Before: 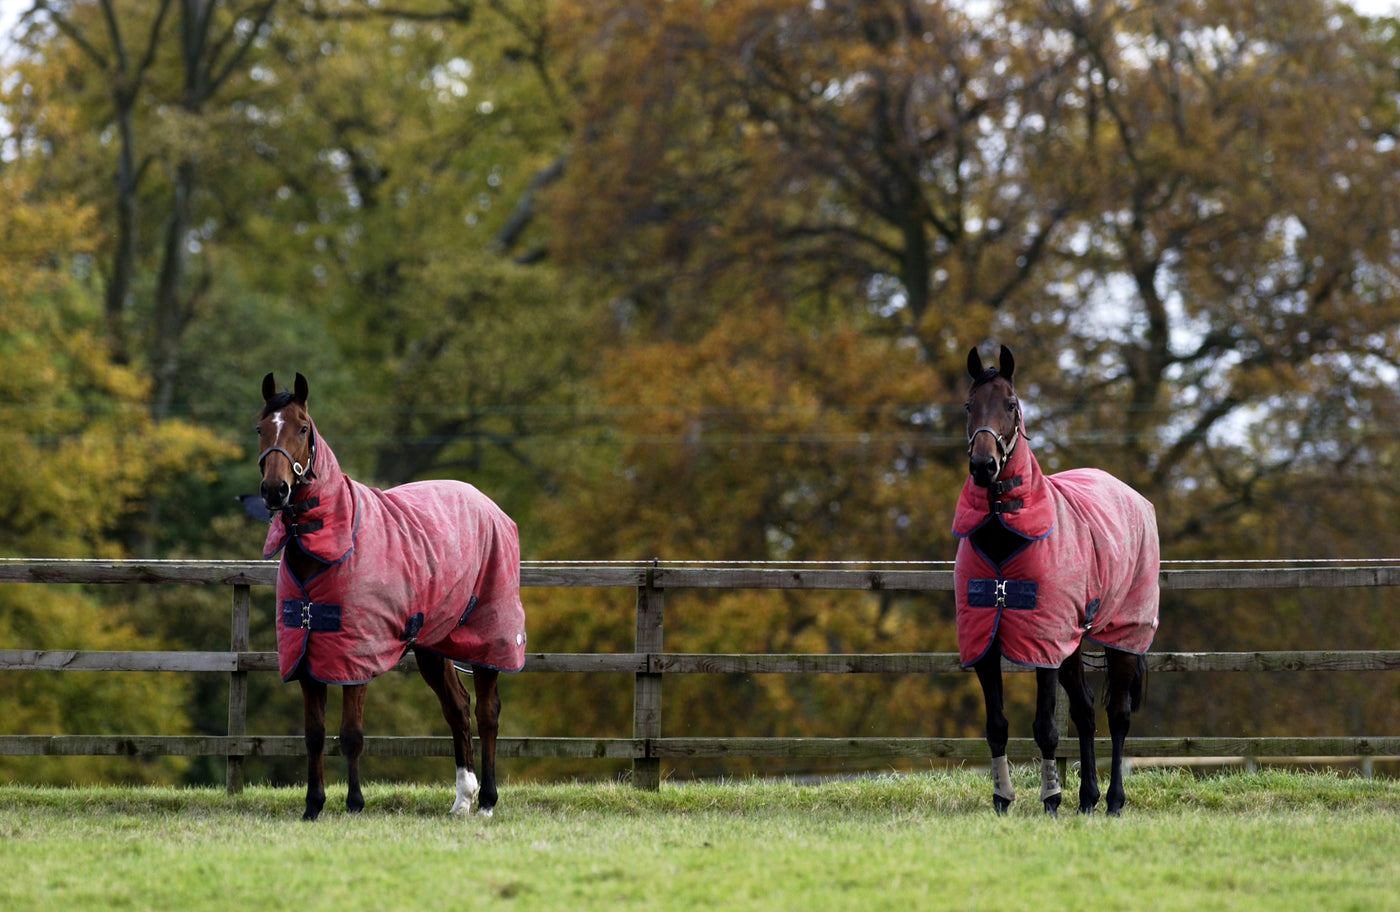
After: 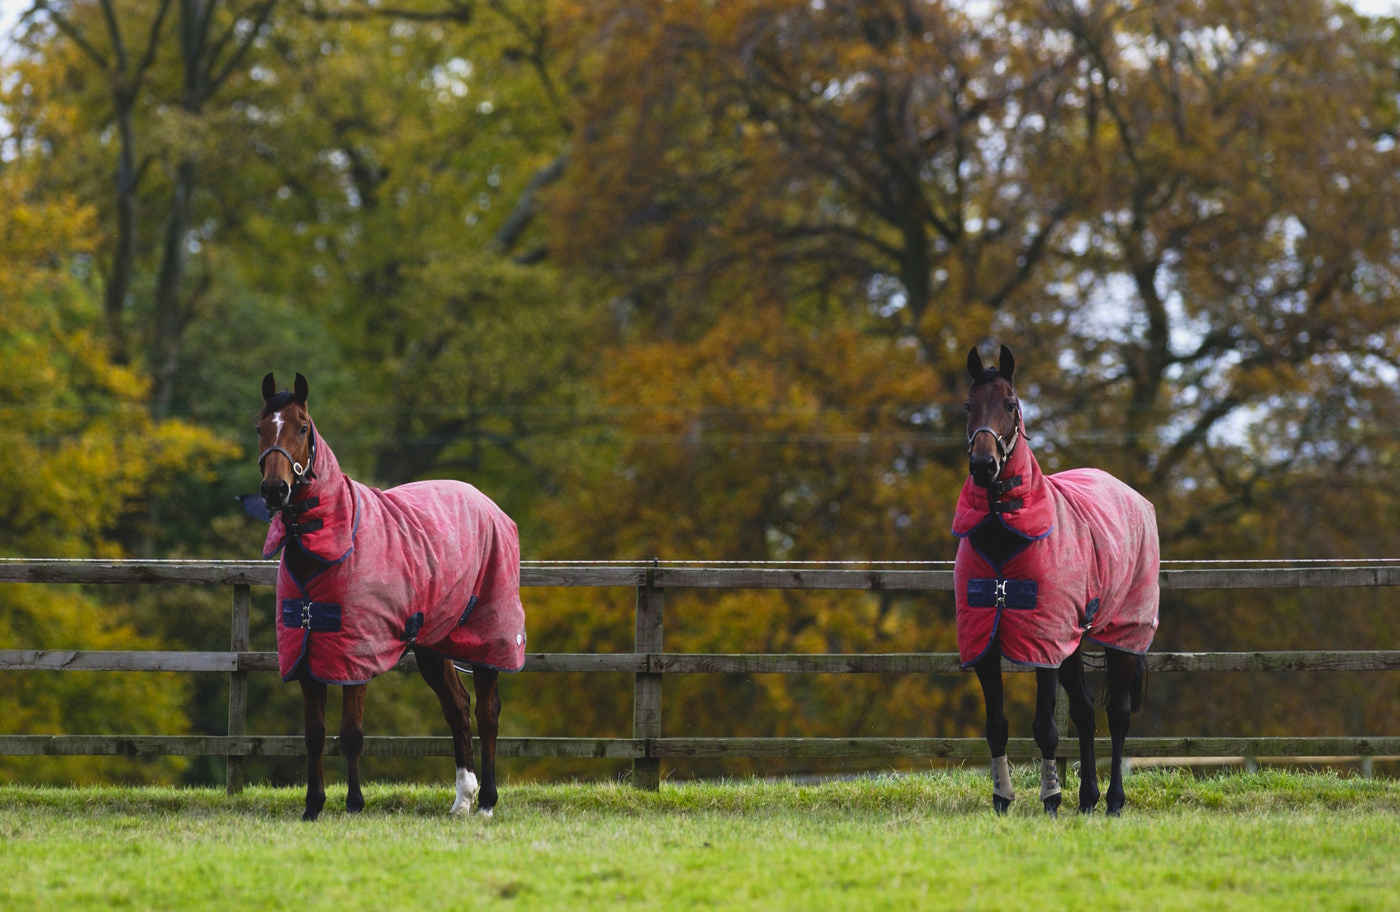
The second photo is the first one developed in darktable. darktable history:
exposure: black level correction -0.014, exposure -0.189 EV, compensate highlight preservation false
color balance rgb: global offset › luminance -0.308%, global offset › hue 258.3°, linear chroma grading › shadows -39.452%, linear chroma grading › highlights 39.416%, linear chroma grading › global chroma 44.829%, linear chroma grading › mid-tones -29.857%, perceptual saturation grading › global saturation 0.111%, perceptual saturation grading › highlights -32.447%, perceptual saturation grading › mid-tones 5.482%, perceptual saturation grading › shadows 17.884%
